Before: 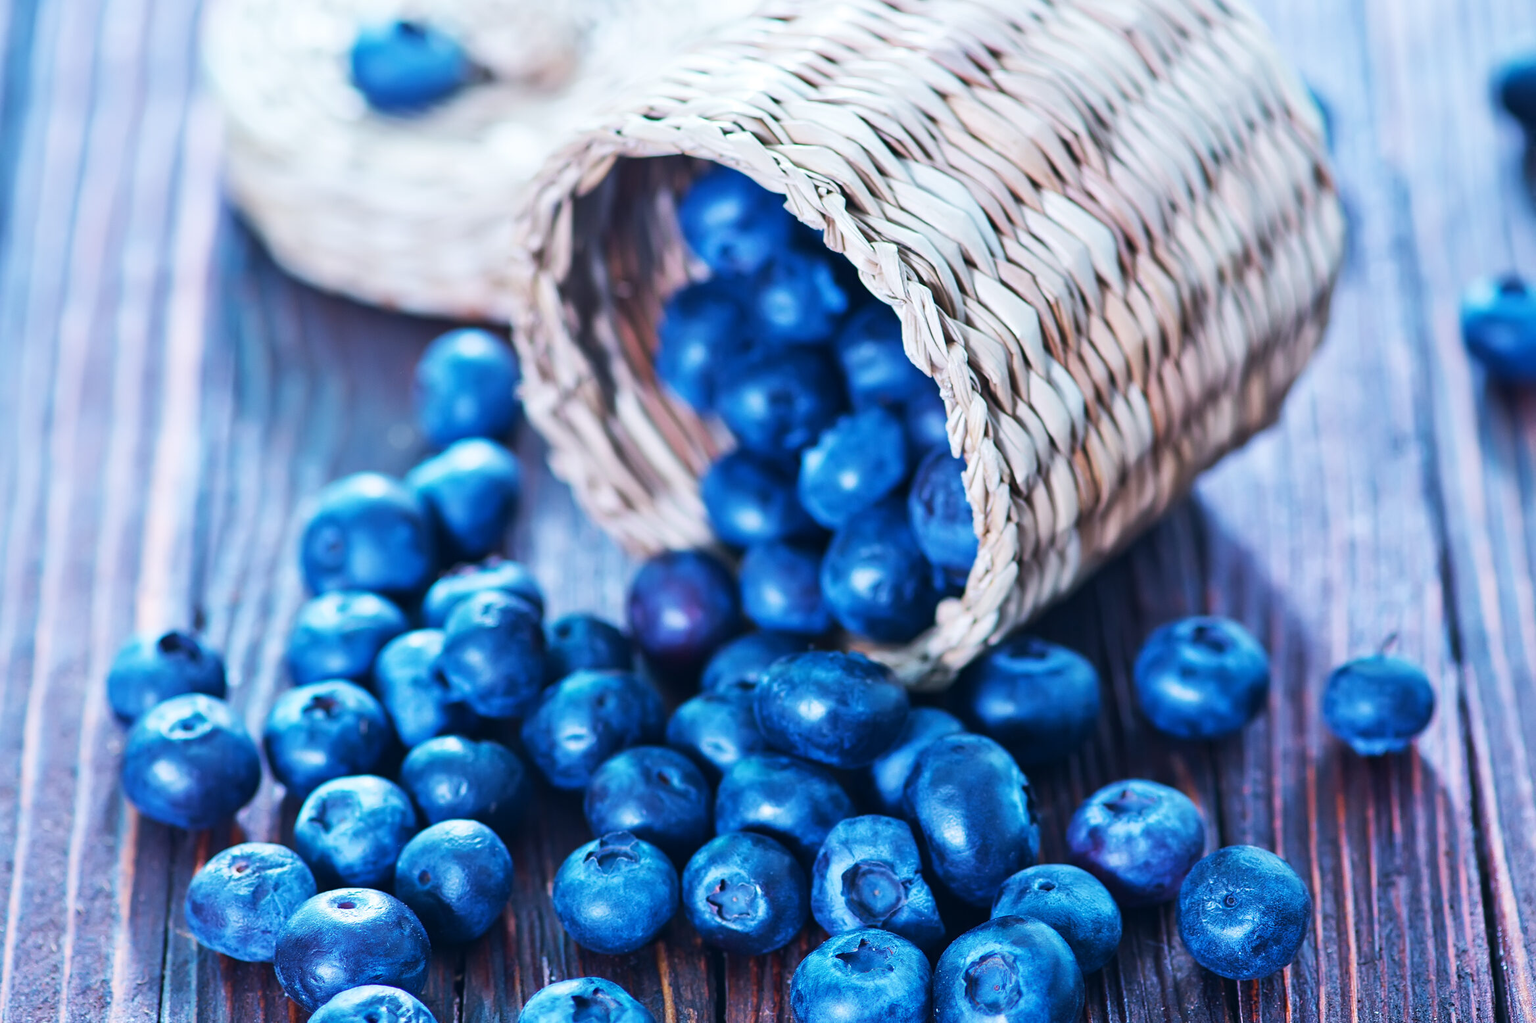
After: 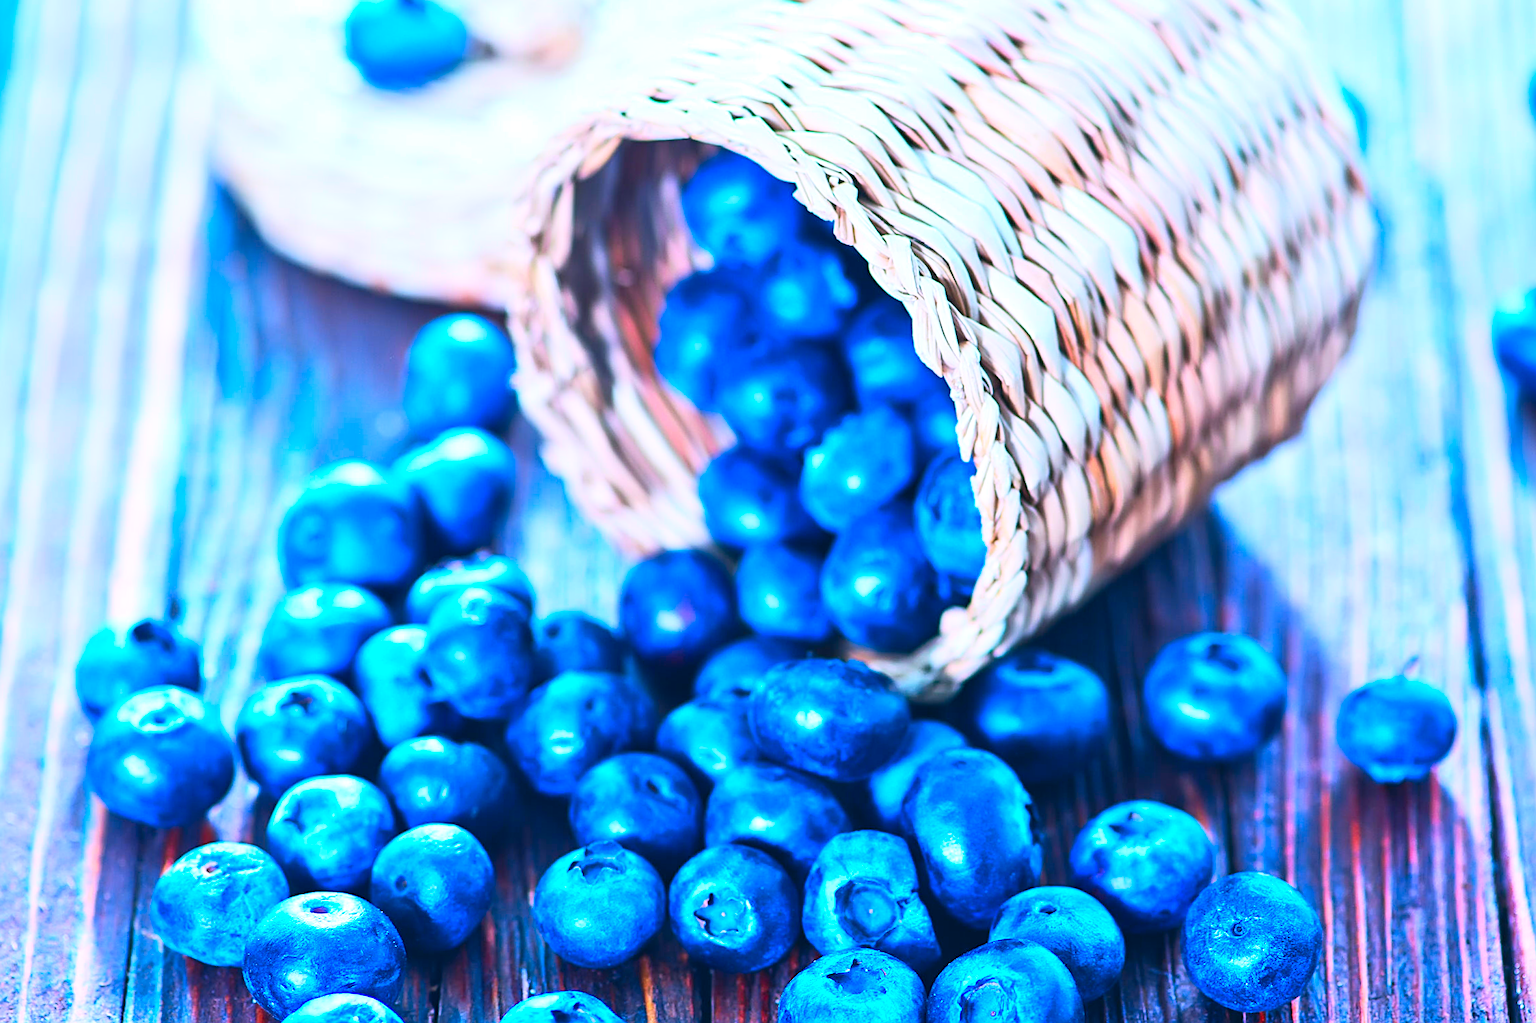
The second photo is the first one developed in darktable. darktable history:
sharpen: on, module defaults
contrast brightness saturation: contrast 0.204, brightness 0.202, saturation 0.789
crop and rotate: angle -1.52°
exposure: exposure 0.202 EV, compensate highlight preservation false
